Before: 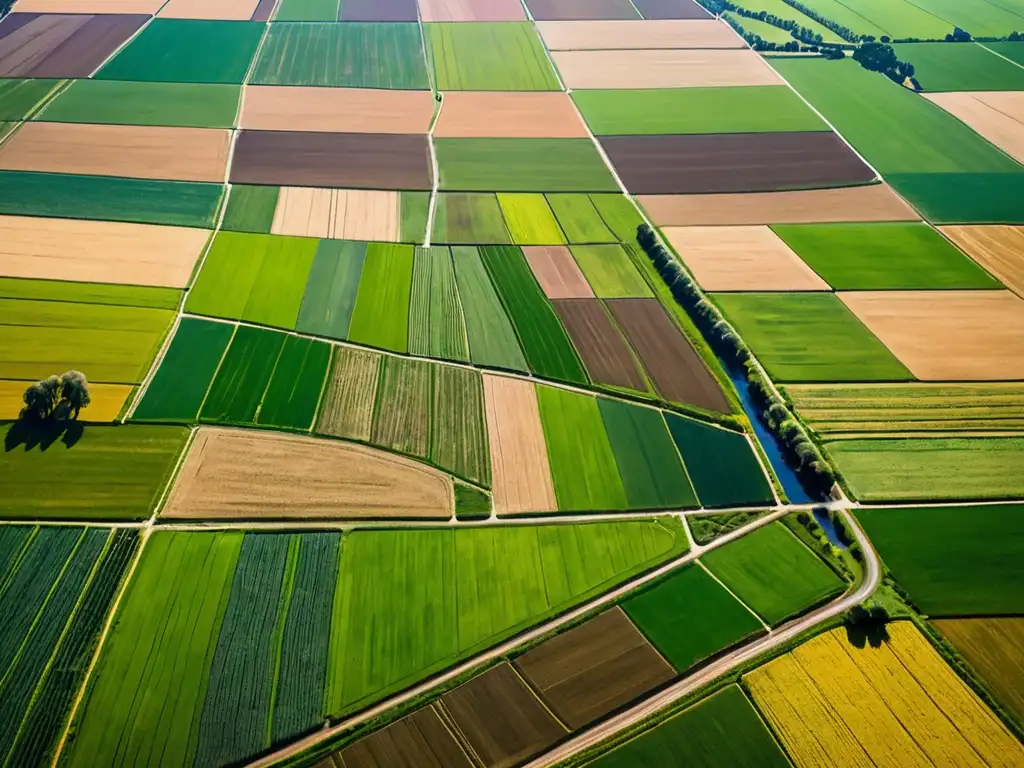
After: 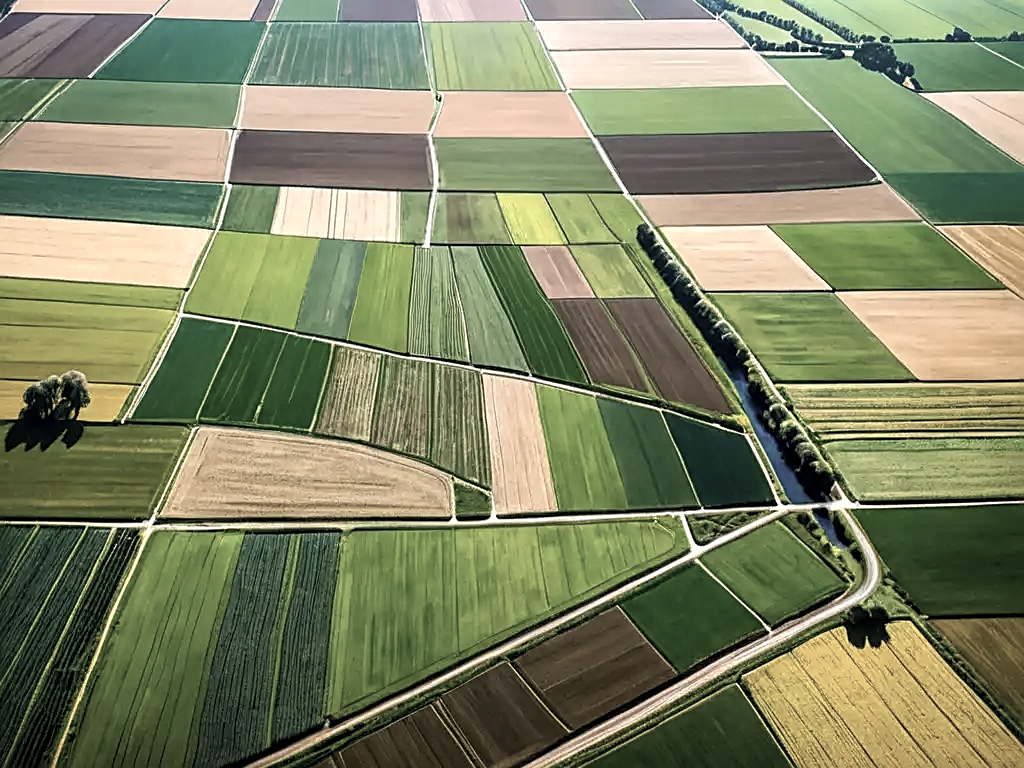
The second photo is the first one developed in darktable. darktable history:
color correction: highlights b* 0.021, saturation 0.52
local contrast: highlights 96%, shadows 86%, detail 160%, midtone range 0.2
sharpen: amount 0.492
tone equalizer: -8 EV -0.379 EV, -7 EV -0.405 EV, -6 EV -0.366 EV, -5 EV -0.22 EV, -3 EV 0.255 EV, -2 EV 0.34 EV, -1 EV 0.376 EV, +0 EV 0.411 EV, edges refinement/feathering 500, mask exposure compensation -1.57 EV, preserve details guided filter
